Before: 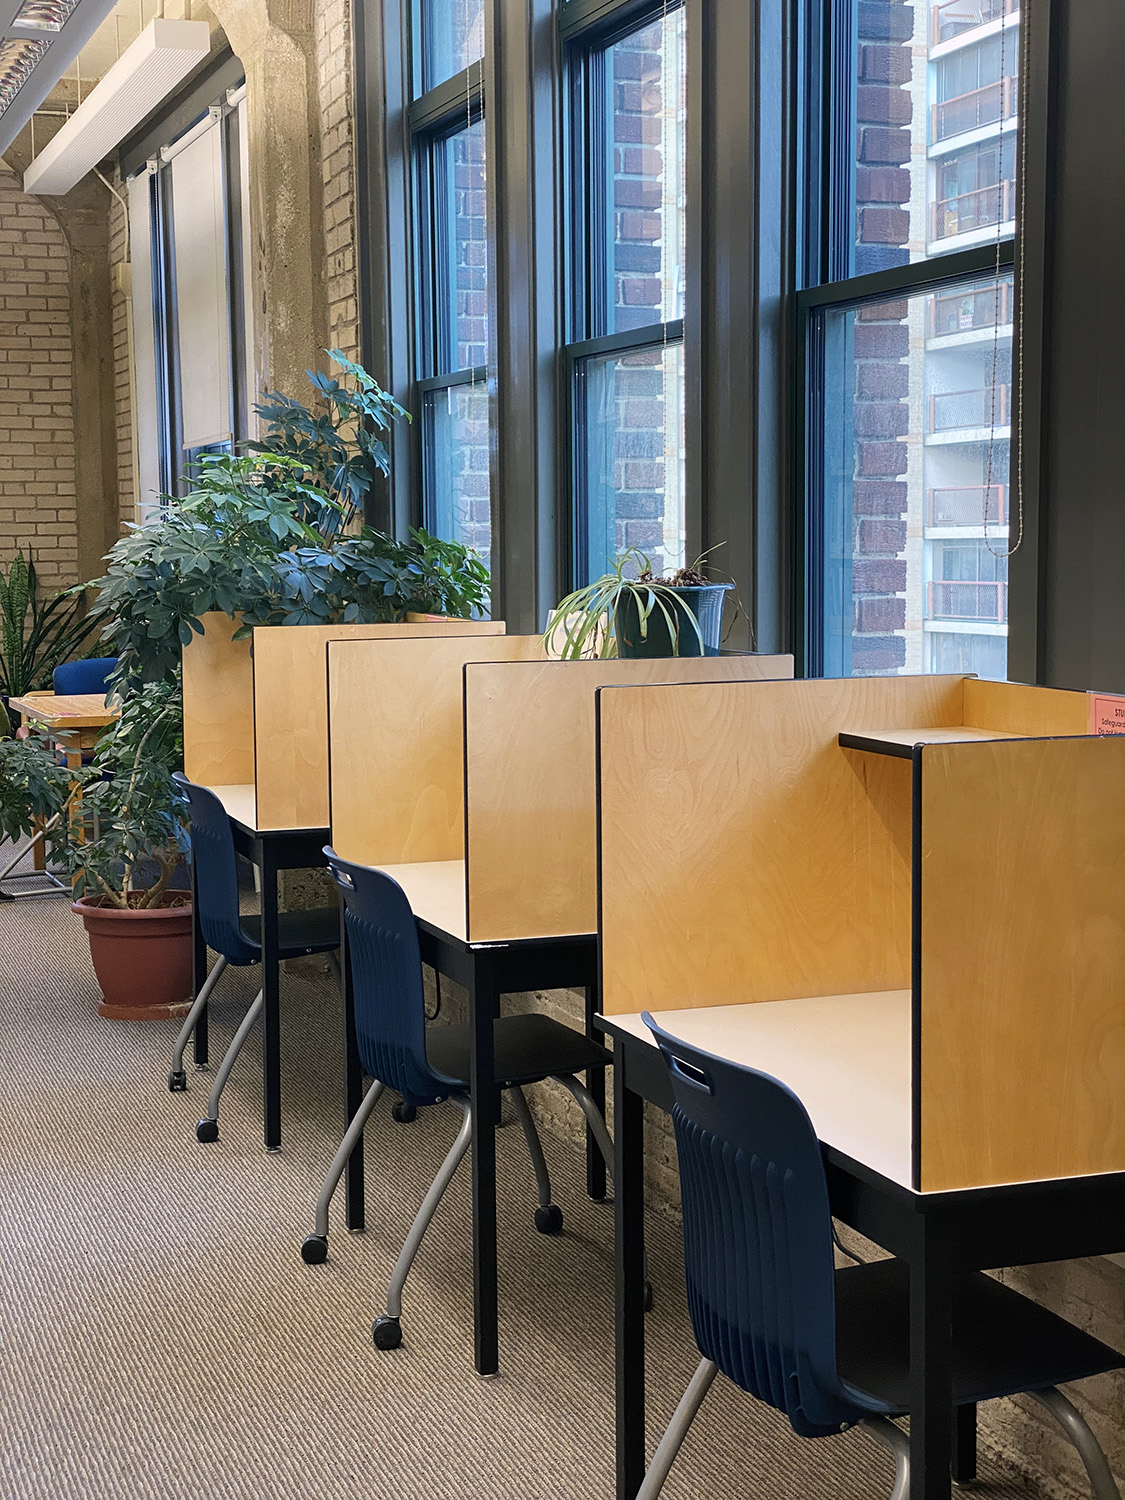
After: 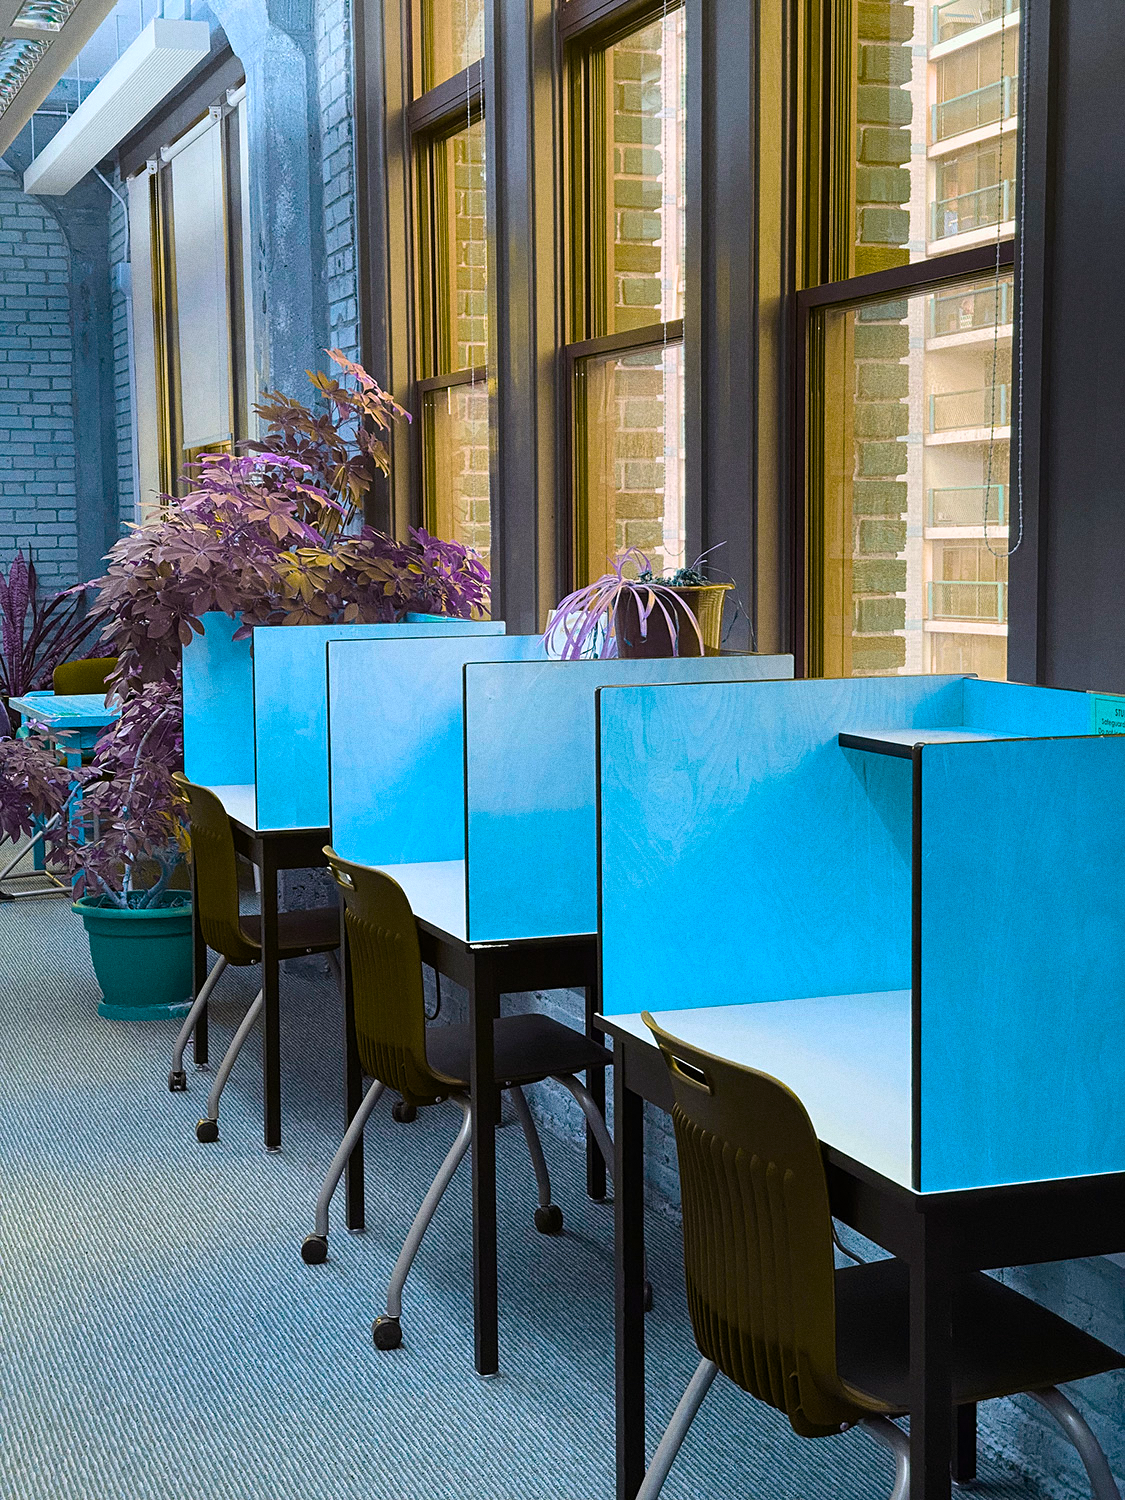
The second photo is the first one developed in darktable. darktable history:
color balance rgb: hue shift 180°, global vibrance 50%, contrast 0.32%
grain: coarseness 0.47 ISO
